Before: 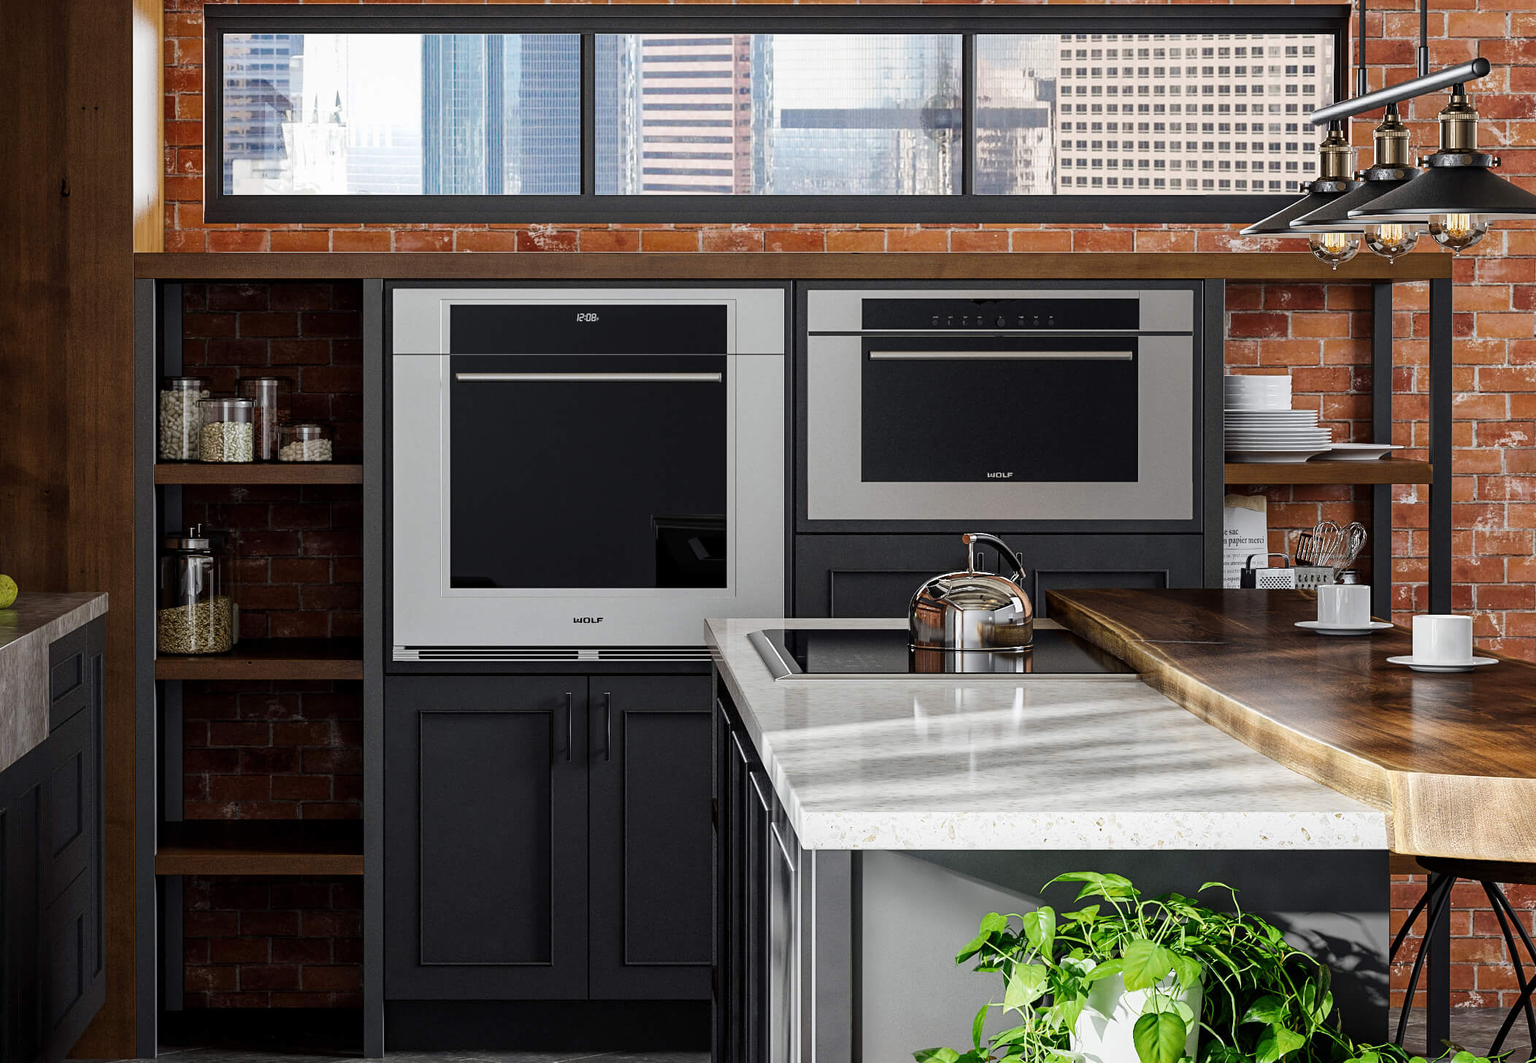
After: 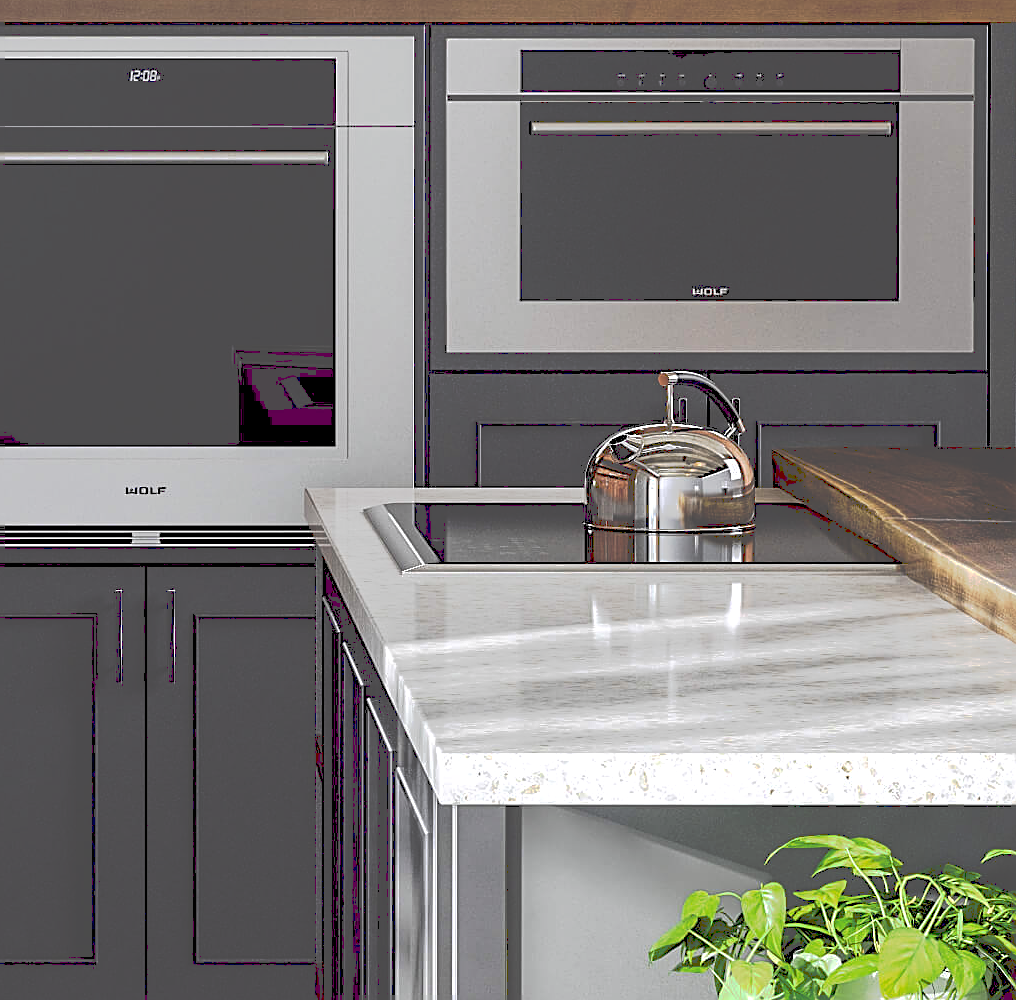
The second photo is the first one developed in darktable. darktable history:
tone curve: curves: ch0 [(0, 0) (0.003, 0.313) (0.011, 0.317) (0.025, 0.317) (0.044, 0.322) (0.069, 0.327) (0.1, 0.335) (0.136, 0.347) (0.177, 0.364) (0.224, 0.384) (0.277, 0.421) (0.335, 0.459) (0.399, 0.501) (0.468, 0.554) (0.543, 0.611) (0.623, 0.679) (0.709, 0.751) (0.801, 0.804) (0.898, 0.844) (1, 1)], preserve colors none
sharpen: on, module defaults
exposure: black level correction 0.001, exposure 0.014 EV, compensate highlight preservation false
crop: left 31.379%, top 24.658%, right 20.326%, bottom 6.628%
color balance: lift [1, 1.001, 0.999, 1.001], gamma [1, 1.004, 1.007, 0.993], gain [1, 0.991, 0.987, 1.013], contrast 7.5%, contrast fulcrum 10%, output saturation 115%
